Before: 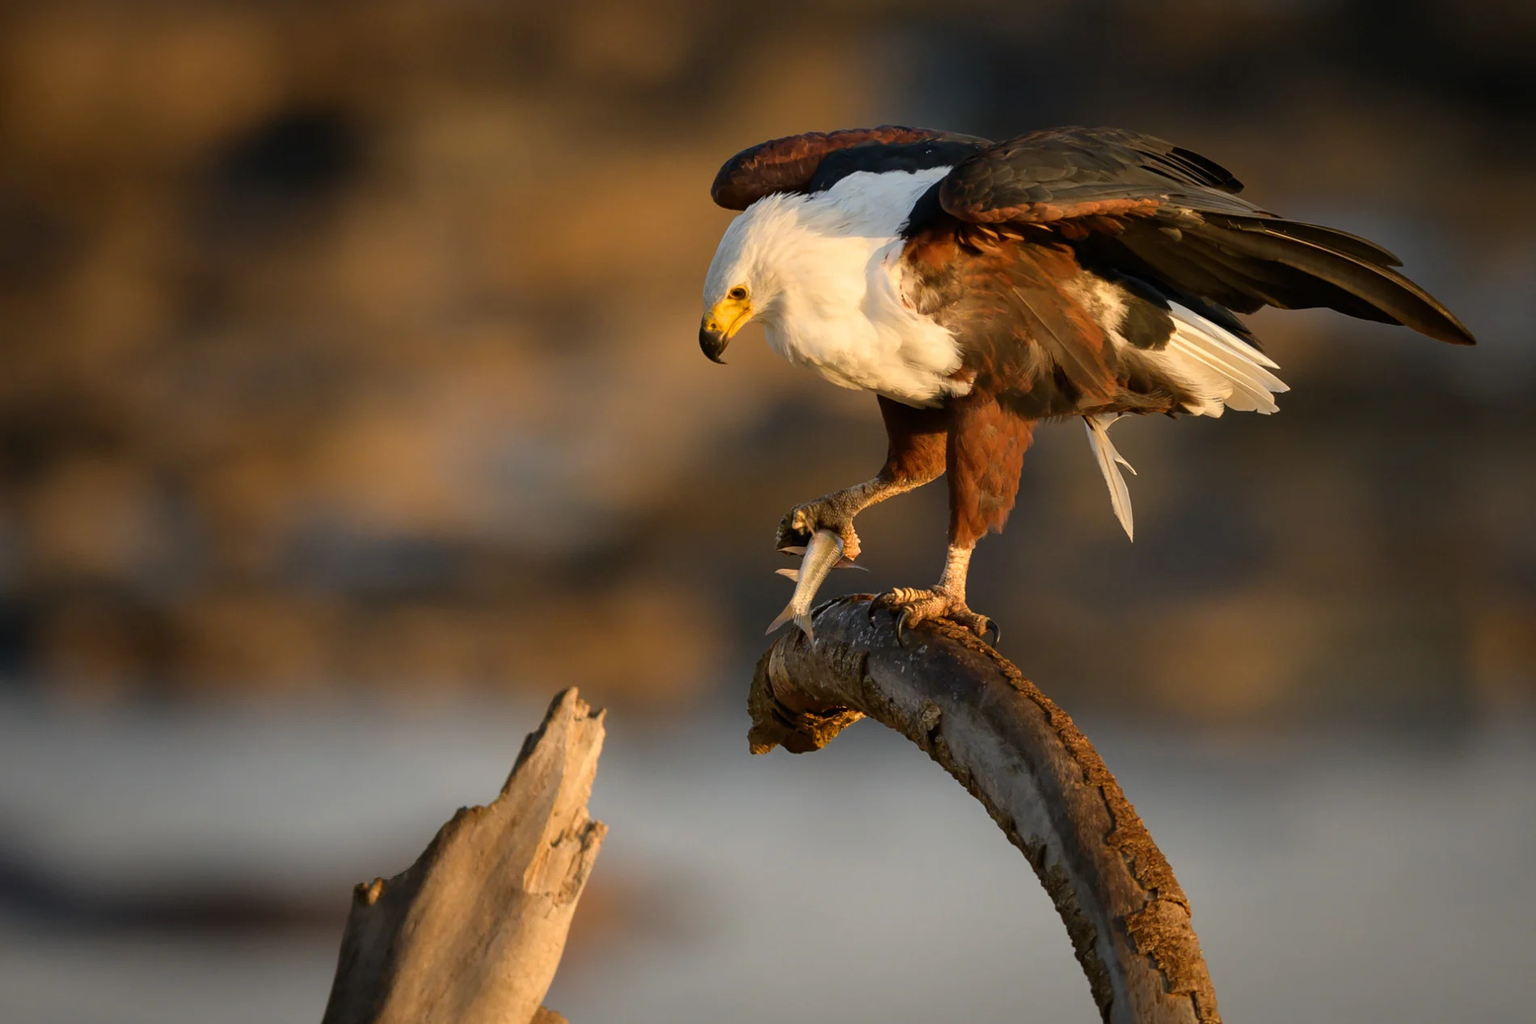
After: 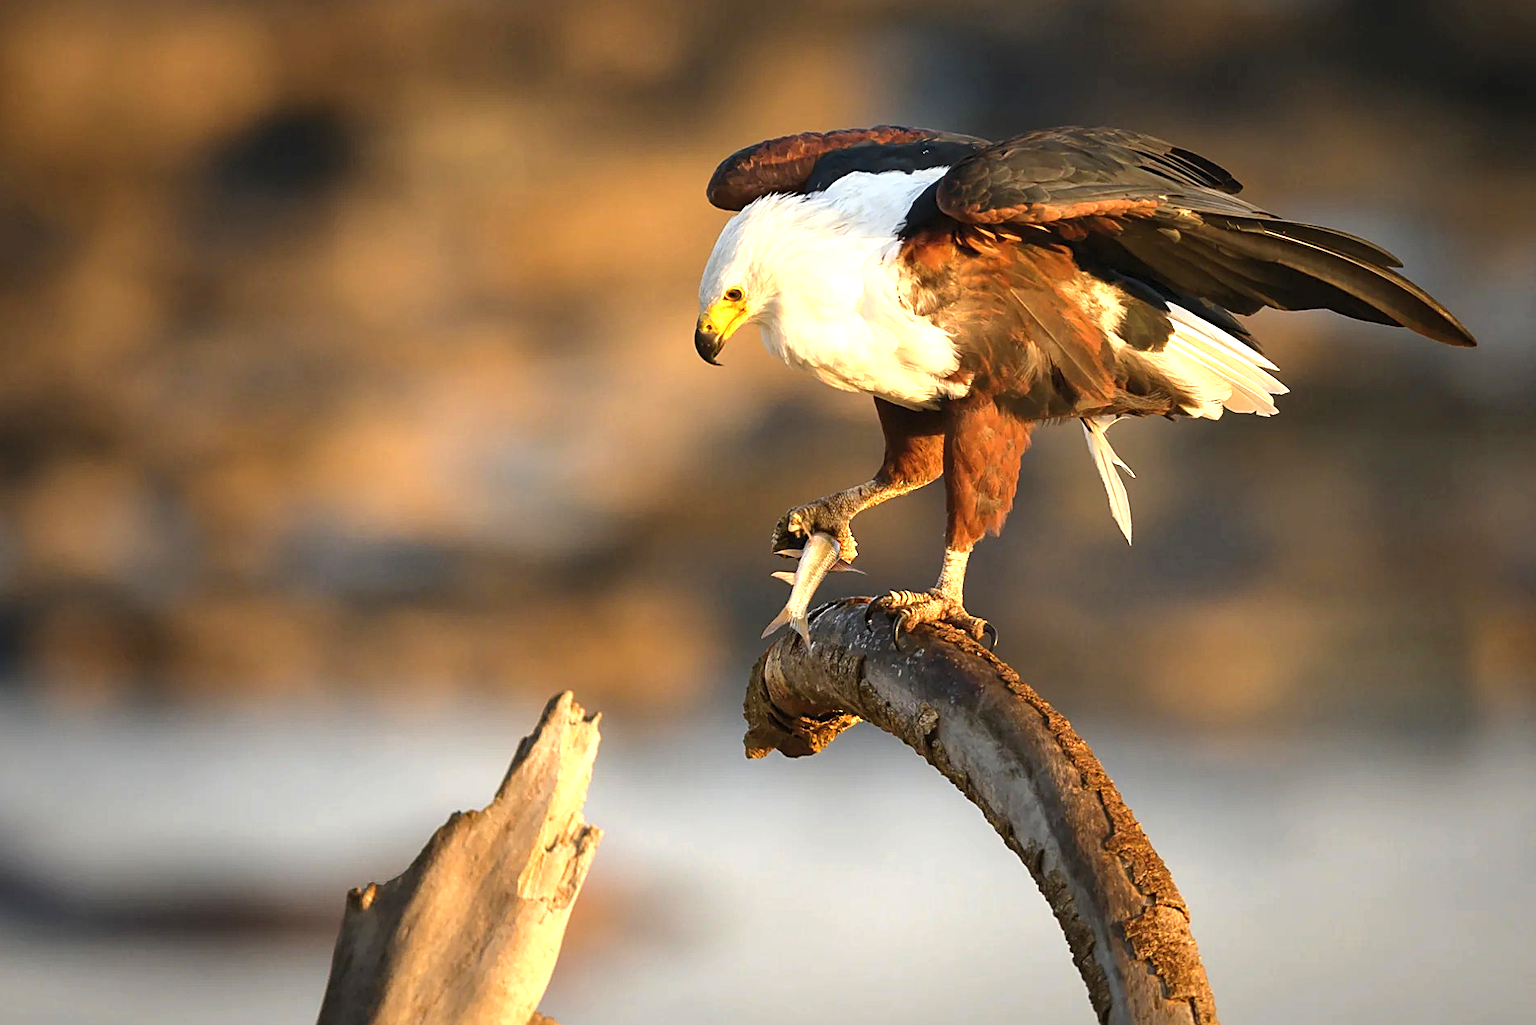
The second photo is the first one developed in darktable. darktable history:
crop and rotate: left 0.621%, top 0.147%, bottom 0.375%
local contrast: highlights 104%, shadows 102%, detail 119%, midtone range 0.2
exposure: black level correction -0.002, exposure 1.111 EV, compensate highlight preservation false
sharpen: on, module defaults
